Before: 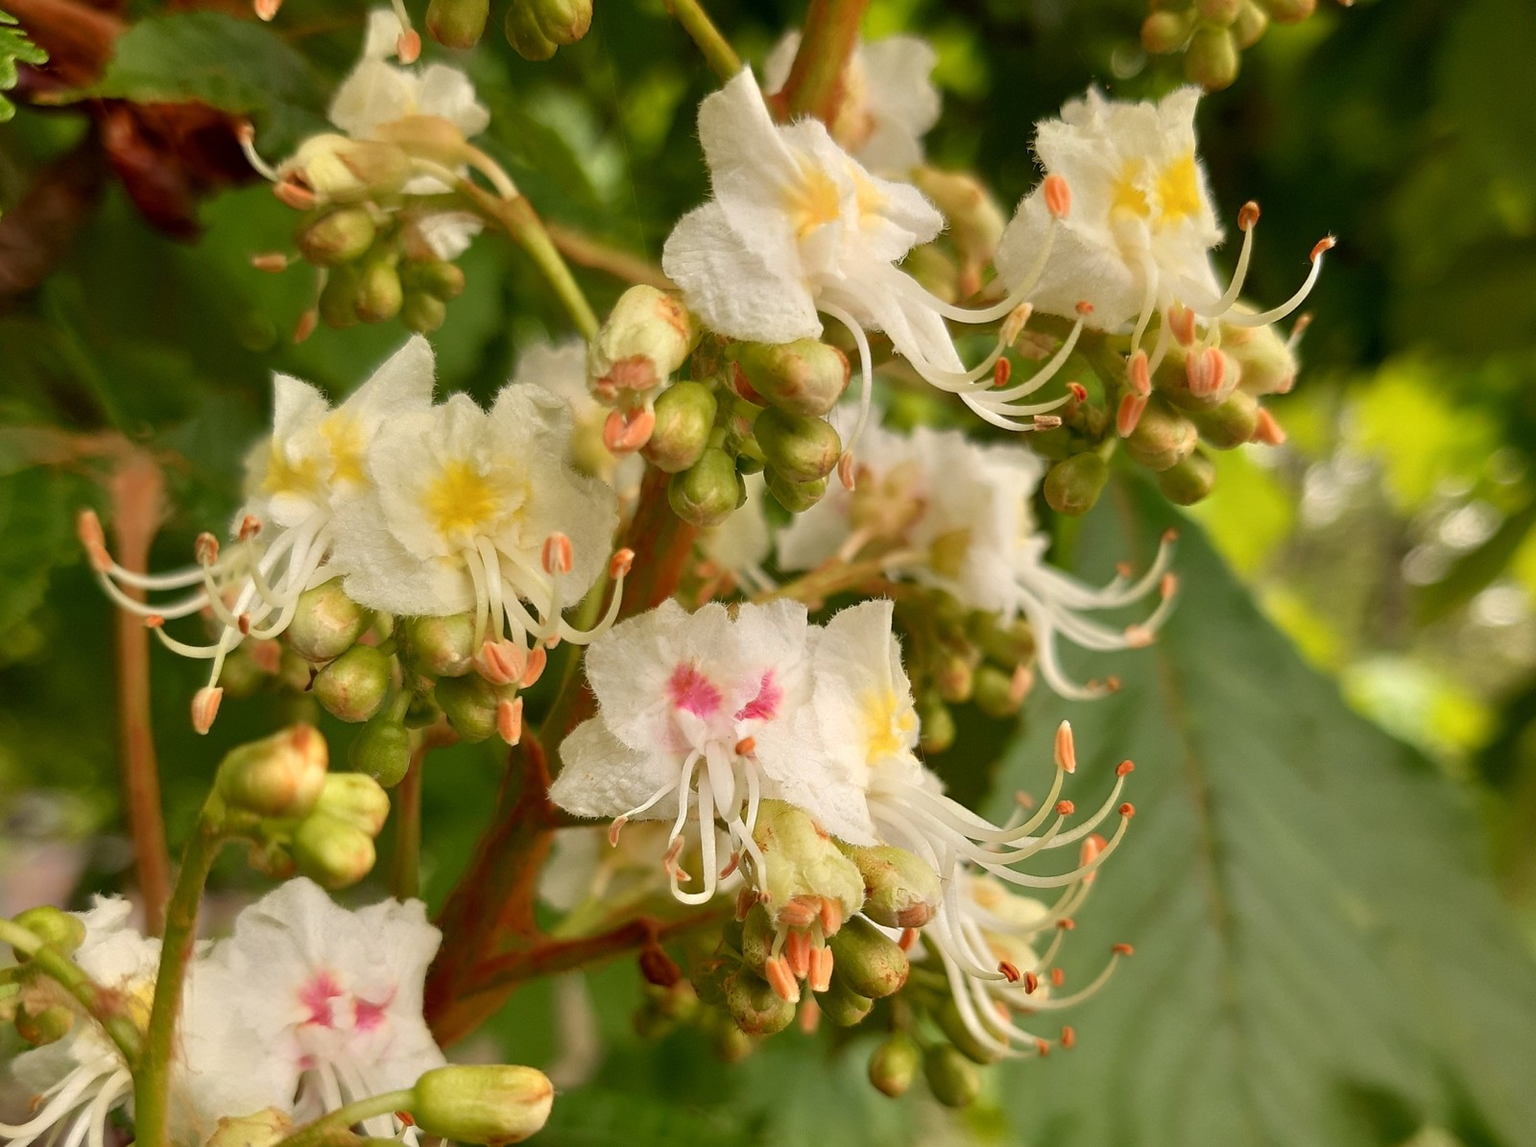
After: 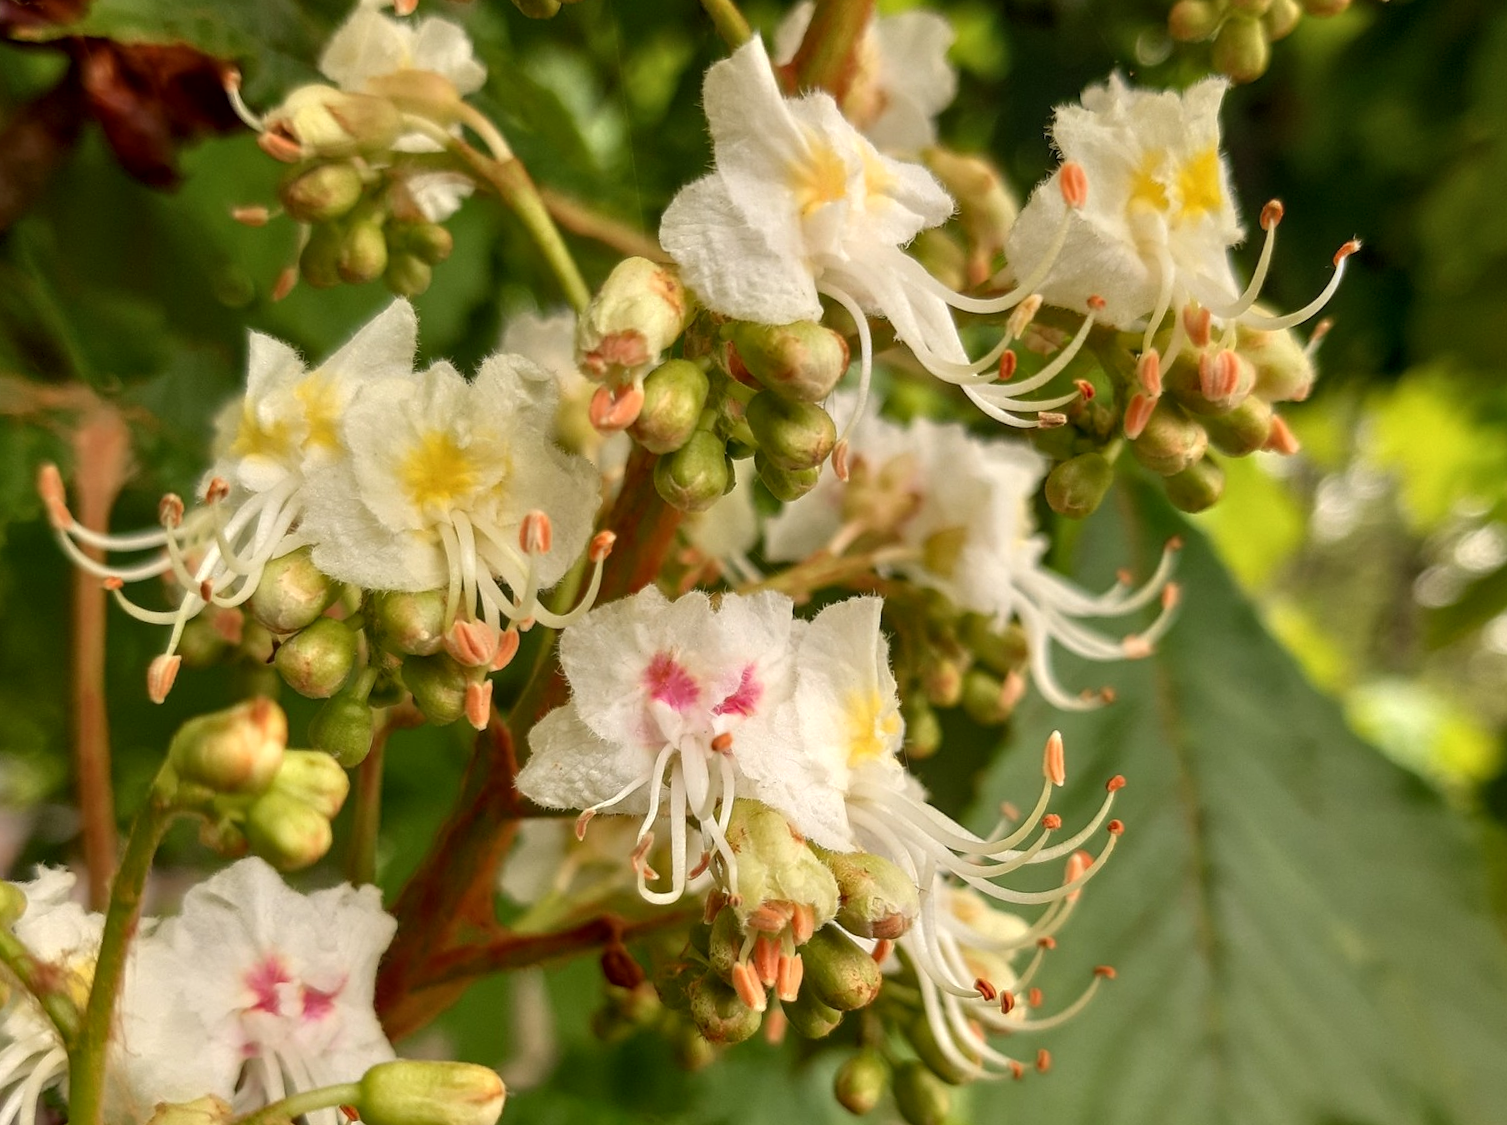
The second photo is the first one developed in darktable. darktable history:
local contrast: detail 130%
crop and rotate: angle -2.68°
